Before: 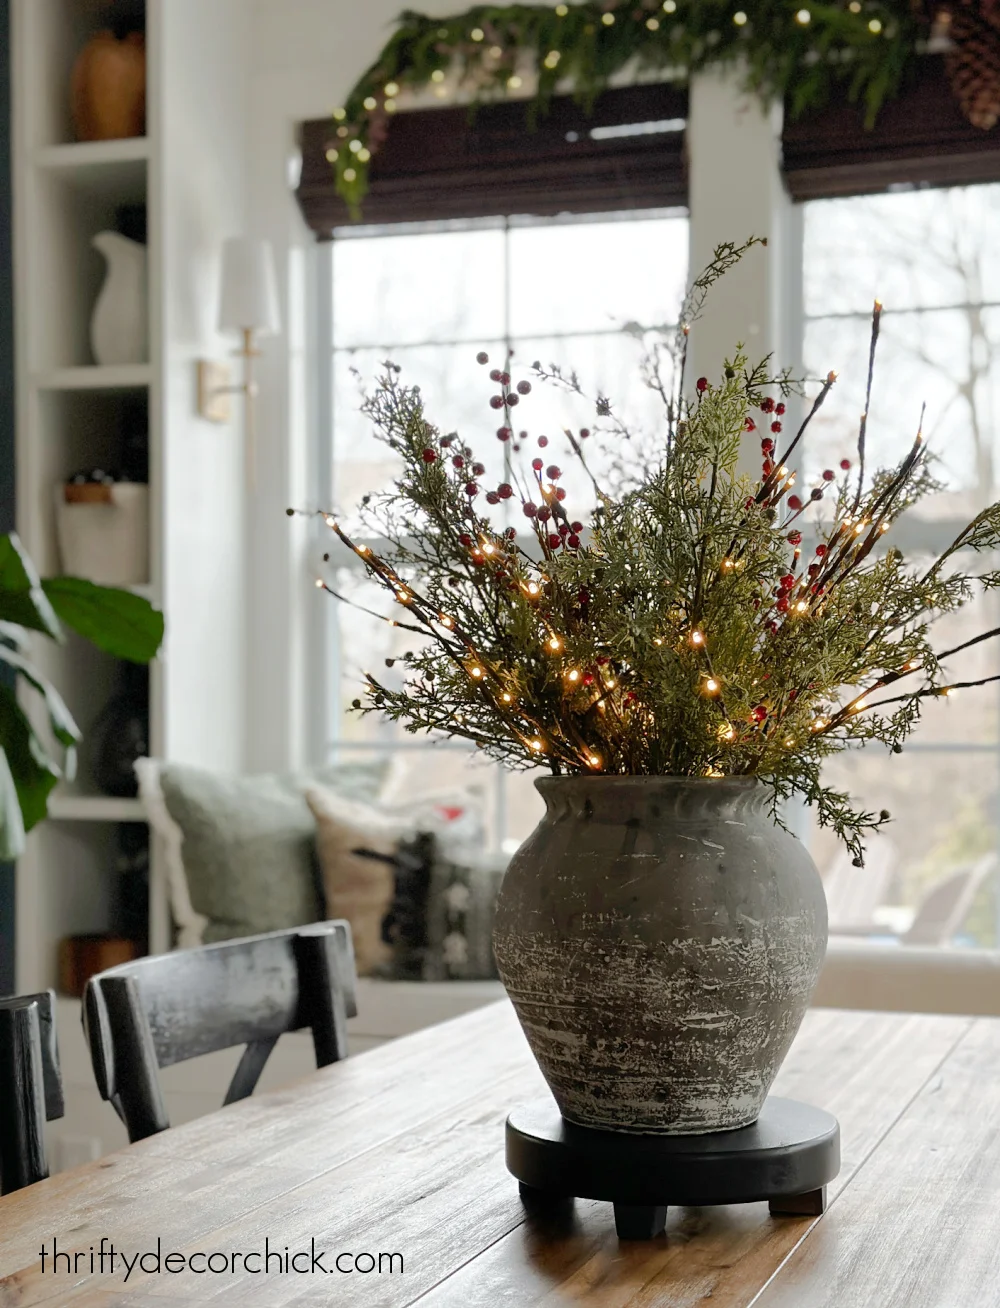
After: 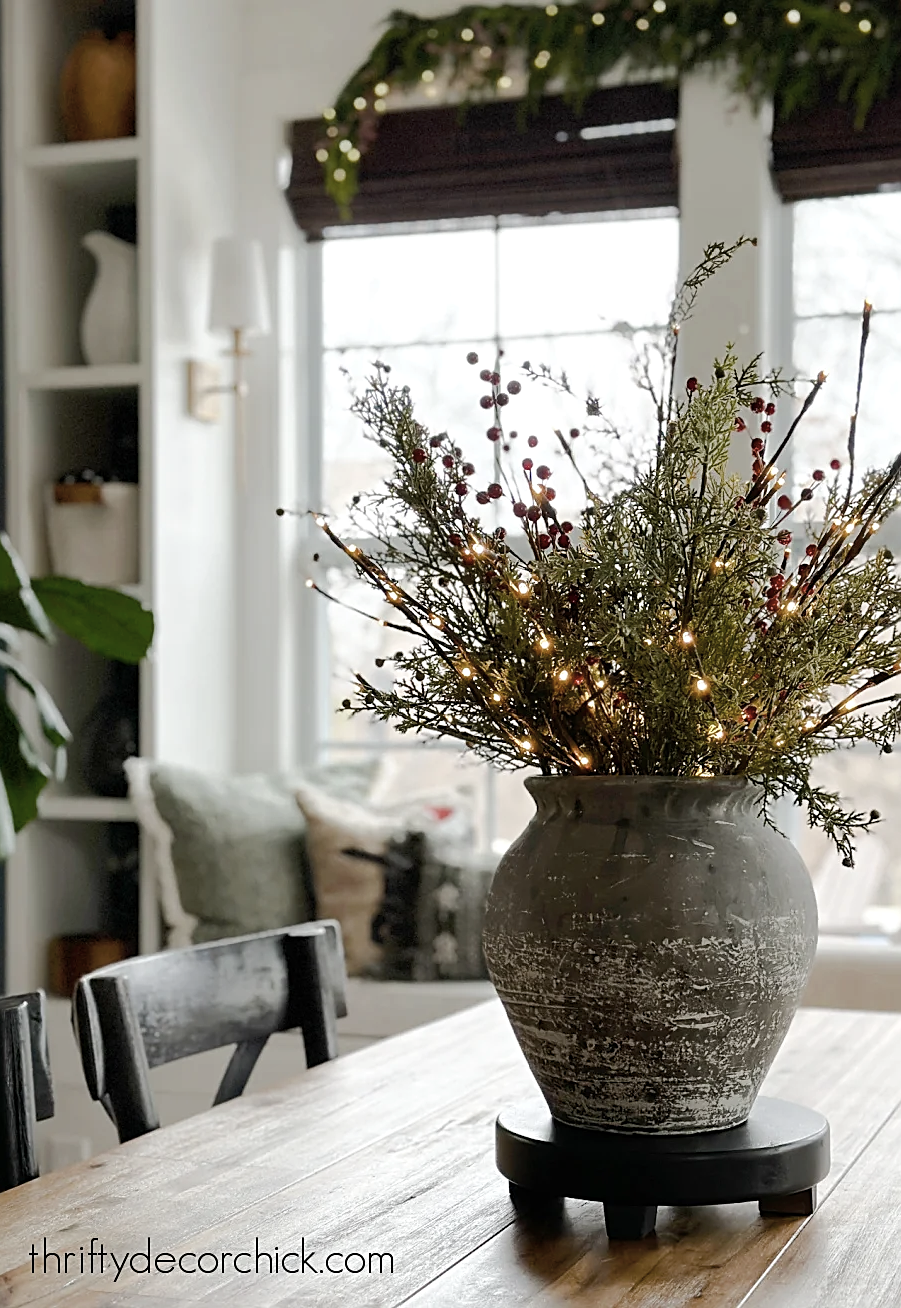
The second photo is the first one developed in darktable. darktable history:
crop and rotate: left 1.088%, right 8.807%
color balance rgb: linear chroma grading › global chroma 8.12%, perceptual saturation grading › global saturation 9.07%, perceptual saturation grading › highlights -13.84%, perceptual saturation grading › mid-tones 14.88%, perceptual saturation grading › shadows 22.8%, perceptual brilliance grading › highlights 2.61%, global vibrance 12.07%
sharpen: on, module defaults
contrast brightness saturation: contrast 0.1, saturation -0.36
tone equalizer: on, module defaults
